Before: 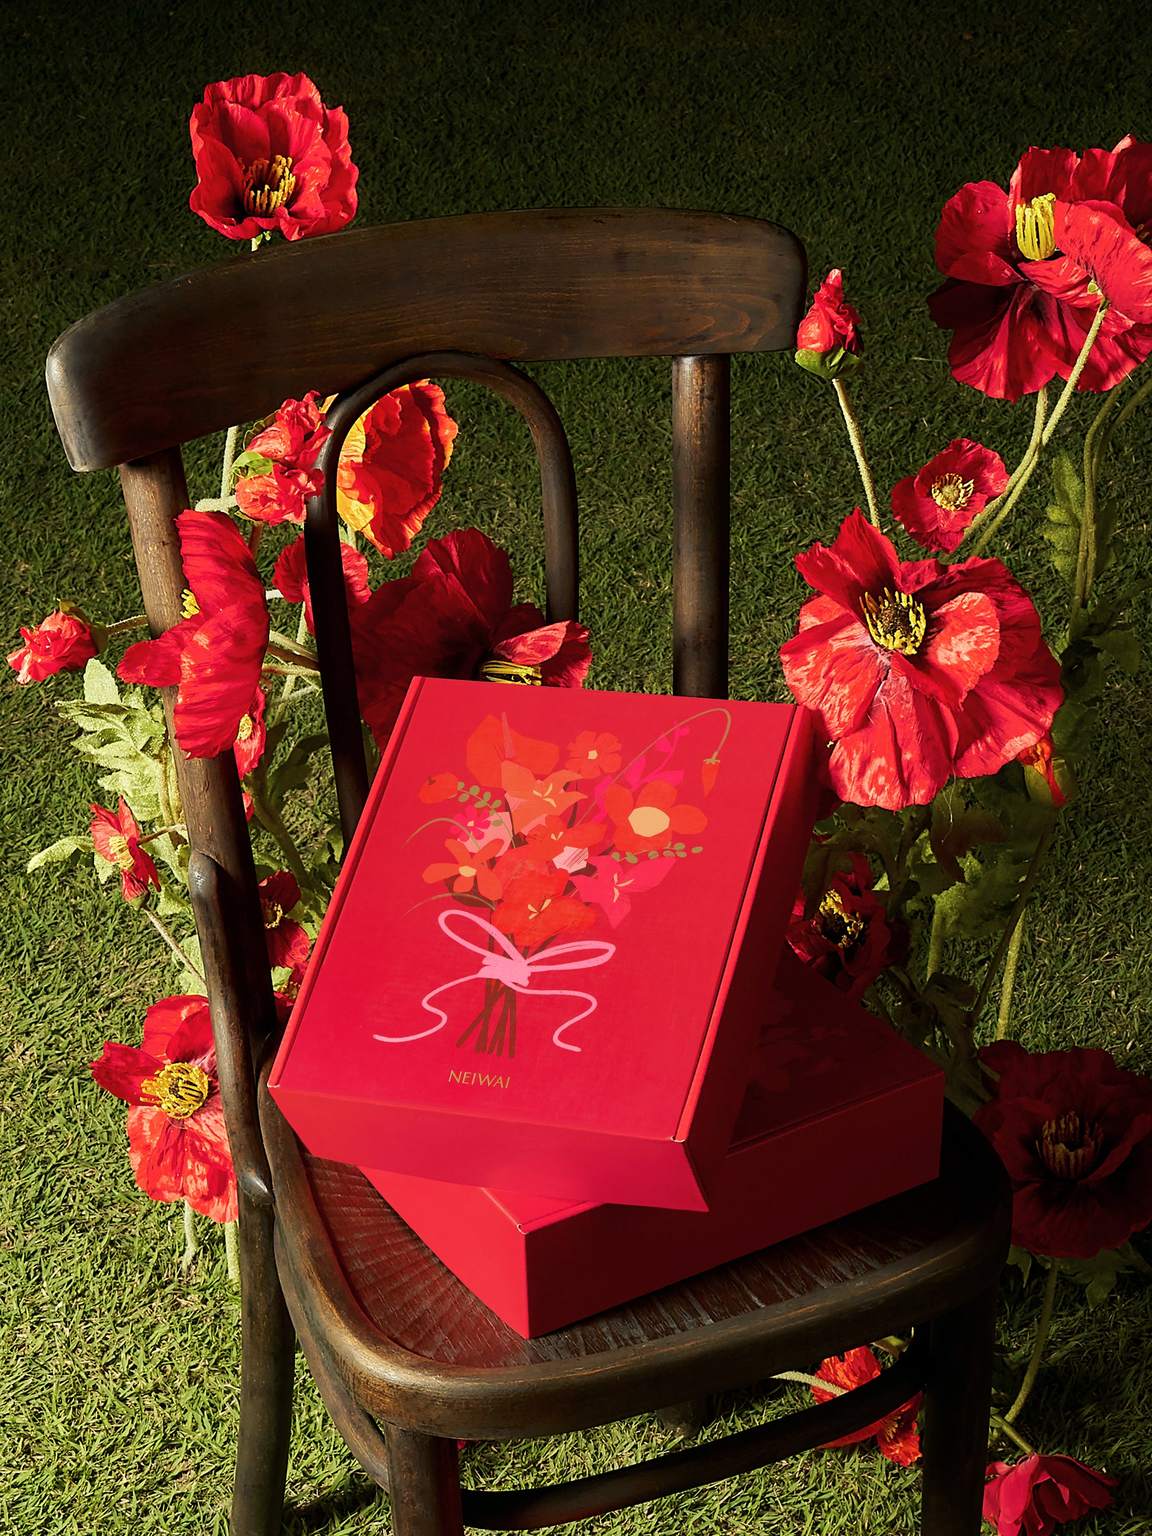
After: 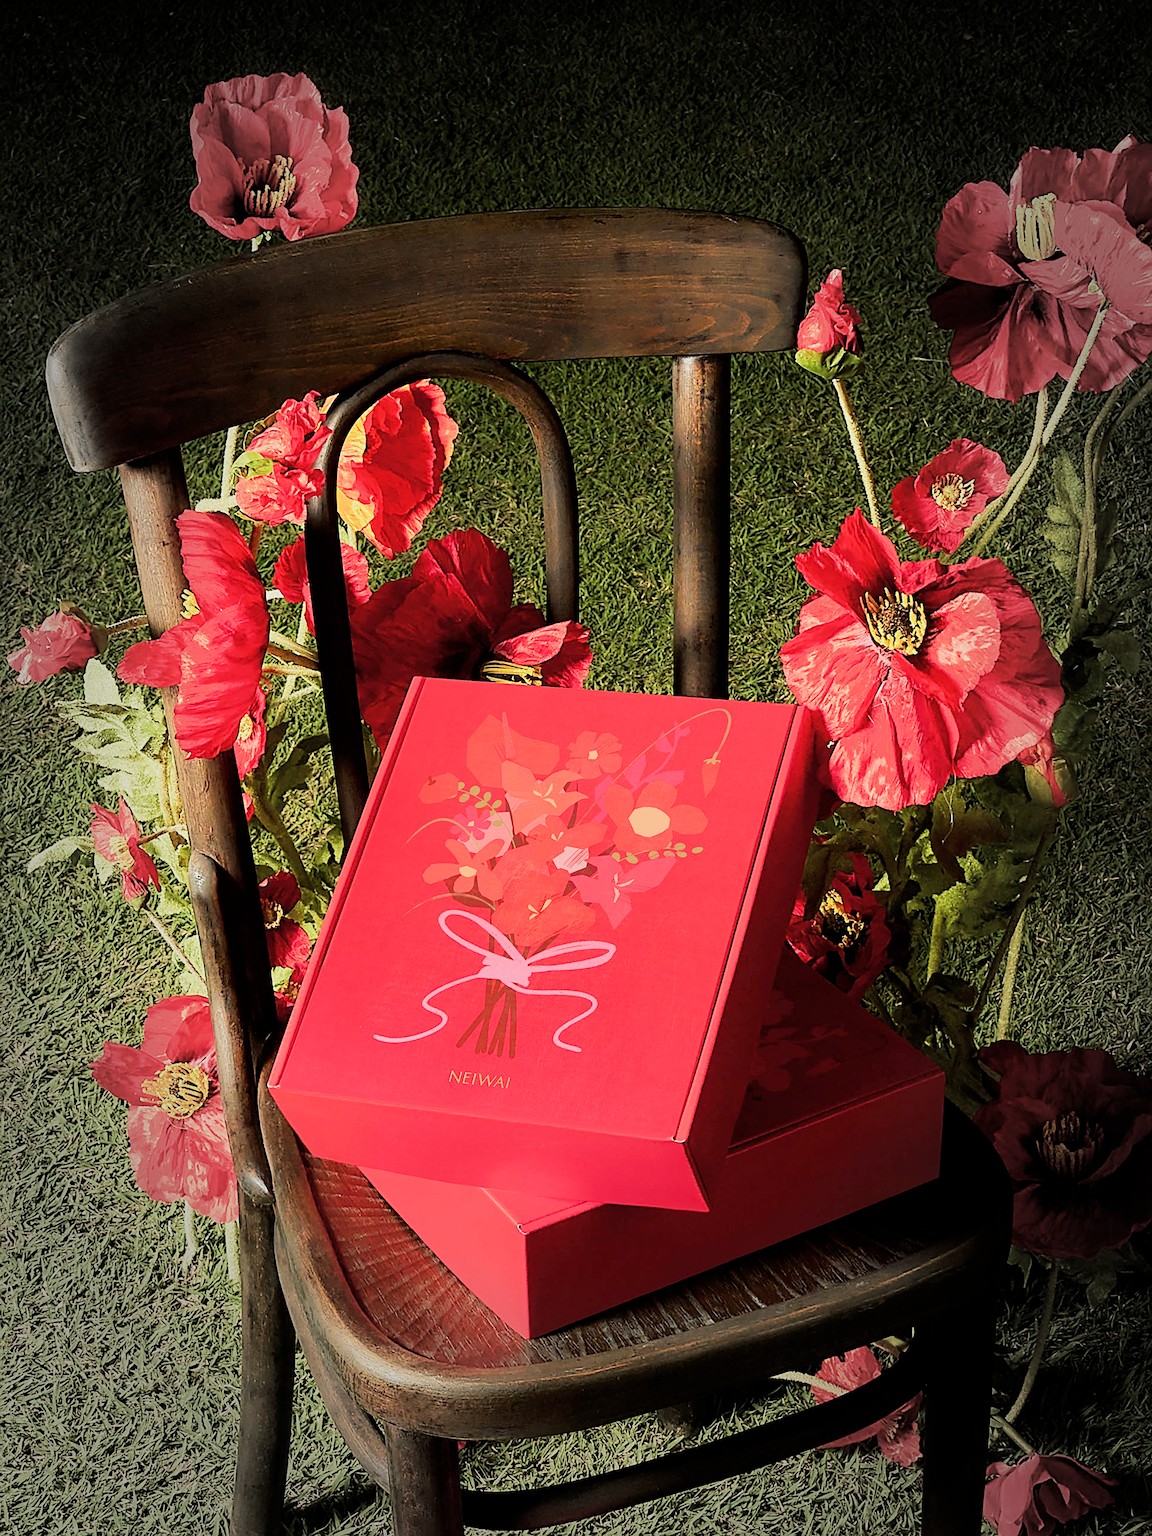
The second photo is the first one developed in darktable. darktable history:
vignetting: fall-off start 65.85%, fall-off radius 39.72%, automatic ratio true, width/height ratio 0.676, unbound false
filmic rgb: black relative exposure -9.3 EV, white relative exposure 6.8 EV, hardness 3.06, contrast 1.051
sharpen: on, module defaults
exposure: exposure 1.147 EV, compensate highlight preservation false
